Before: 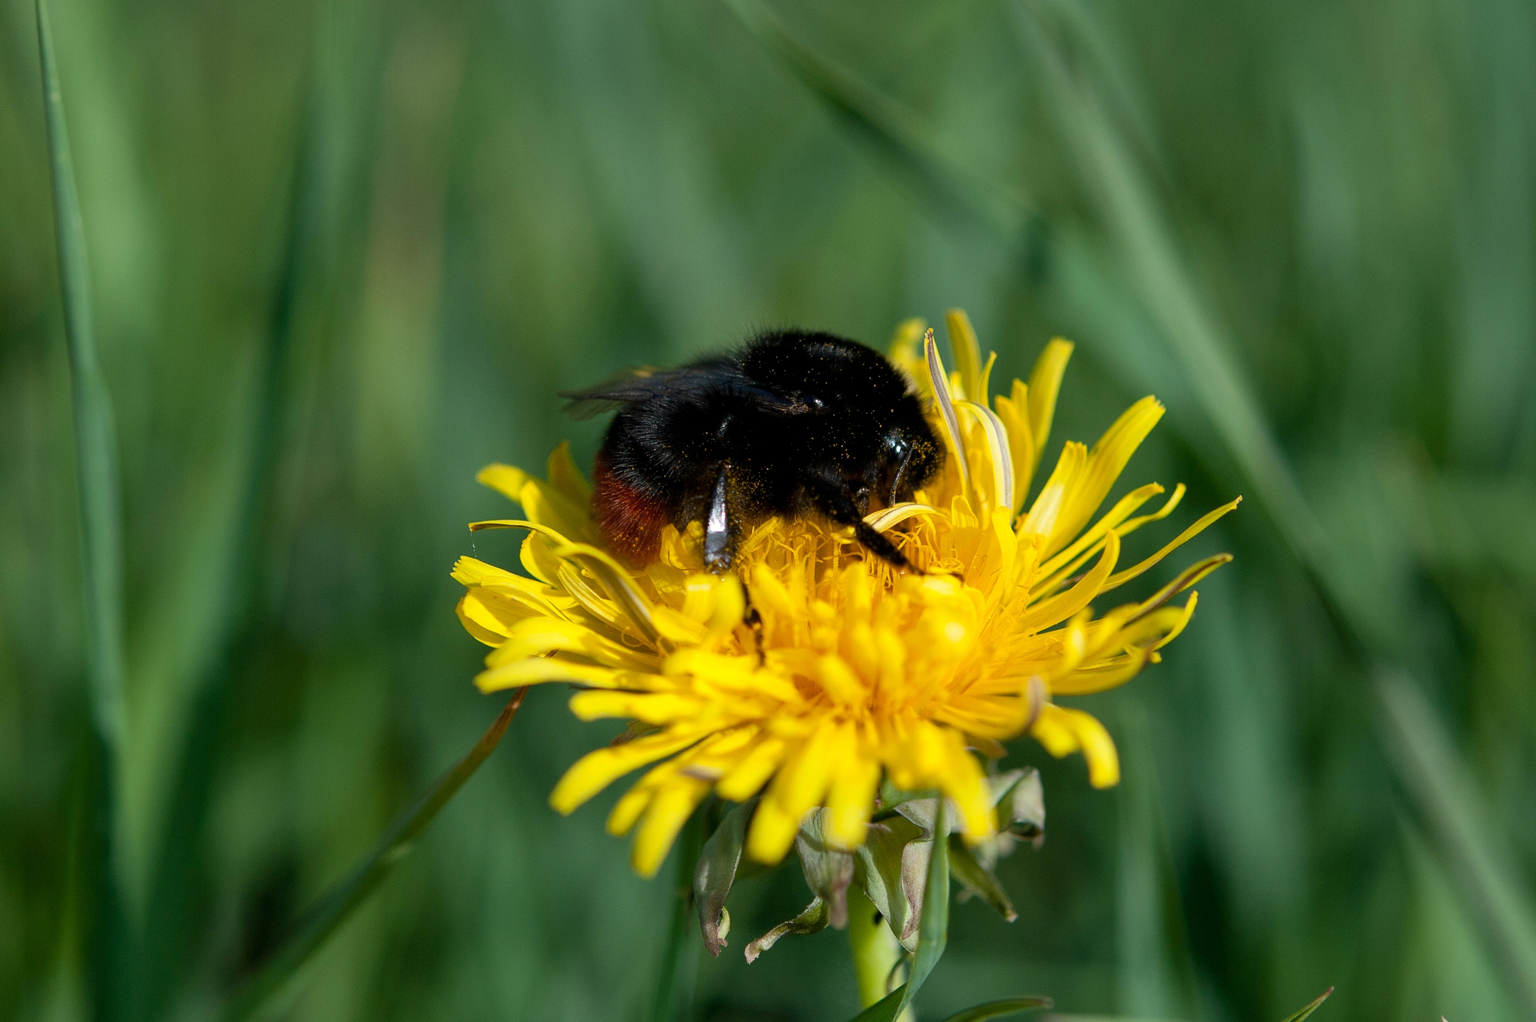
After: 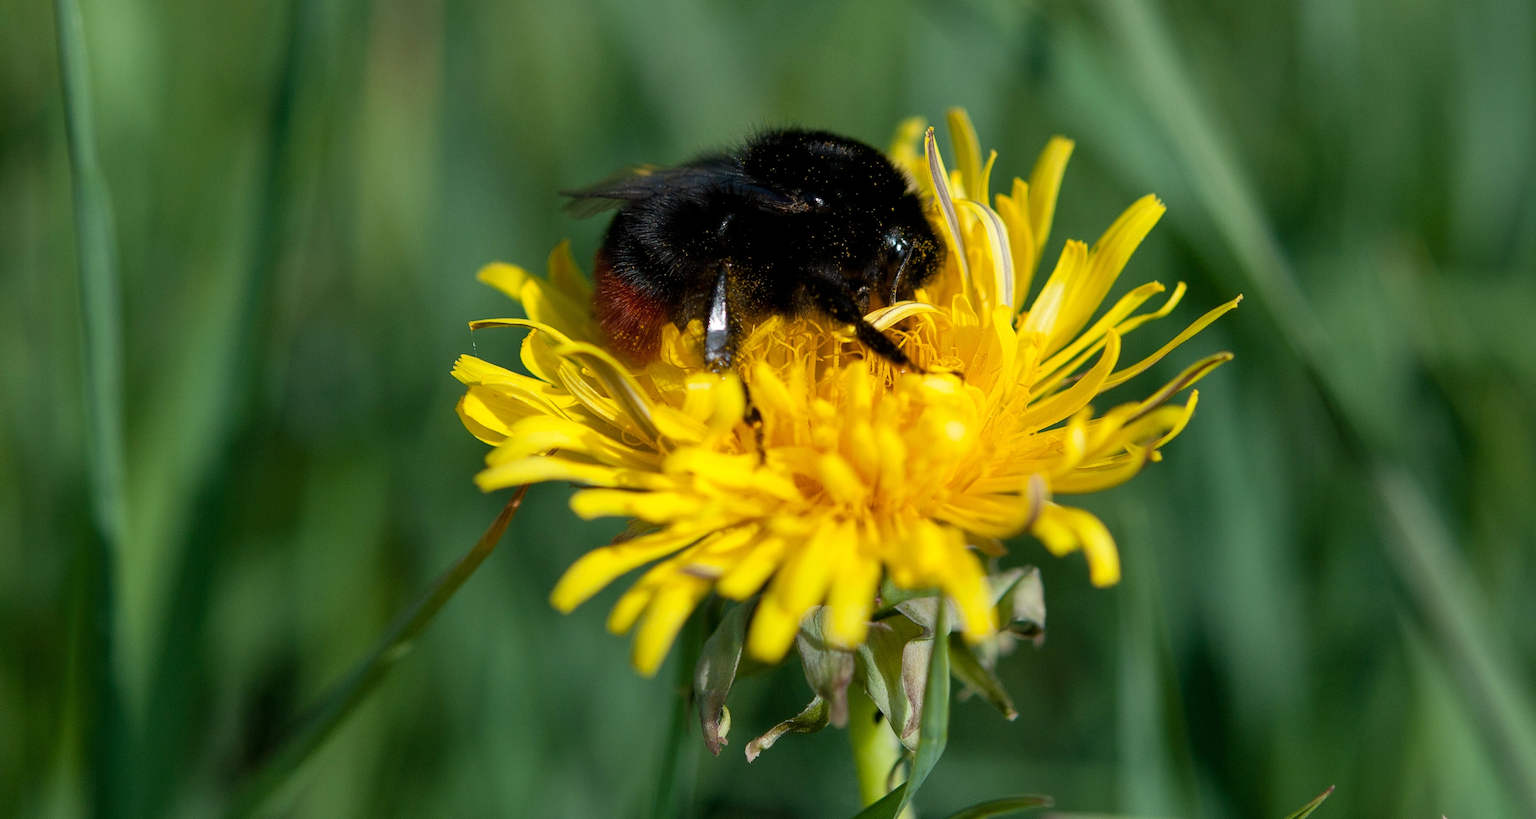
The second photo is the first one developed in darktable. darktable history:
crop and rotate: top 19.786%
